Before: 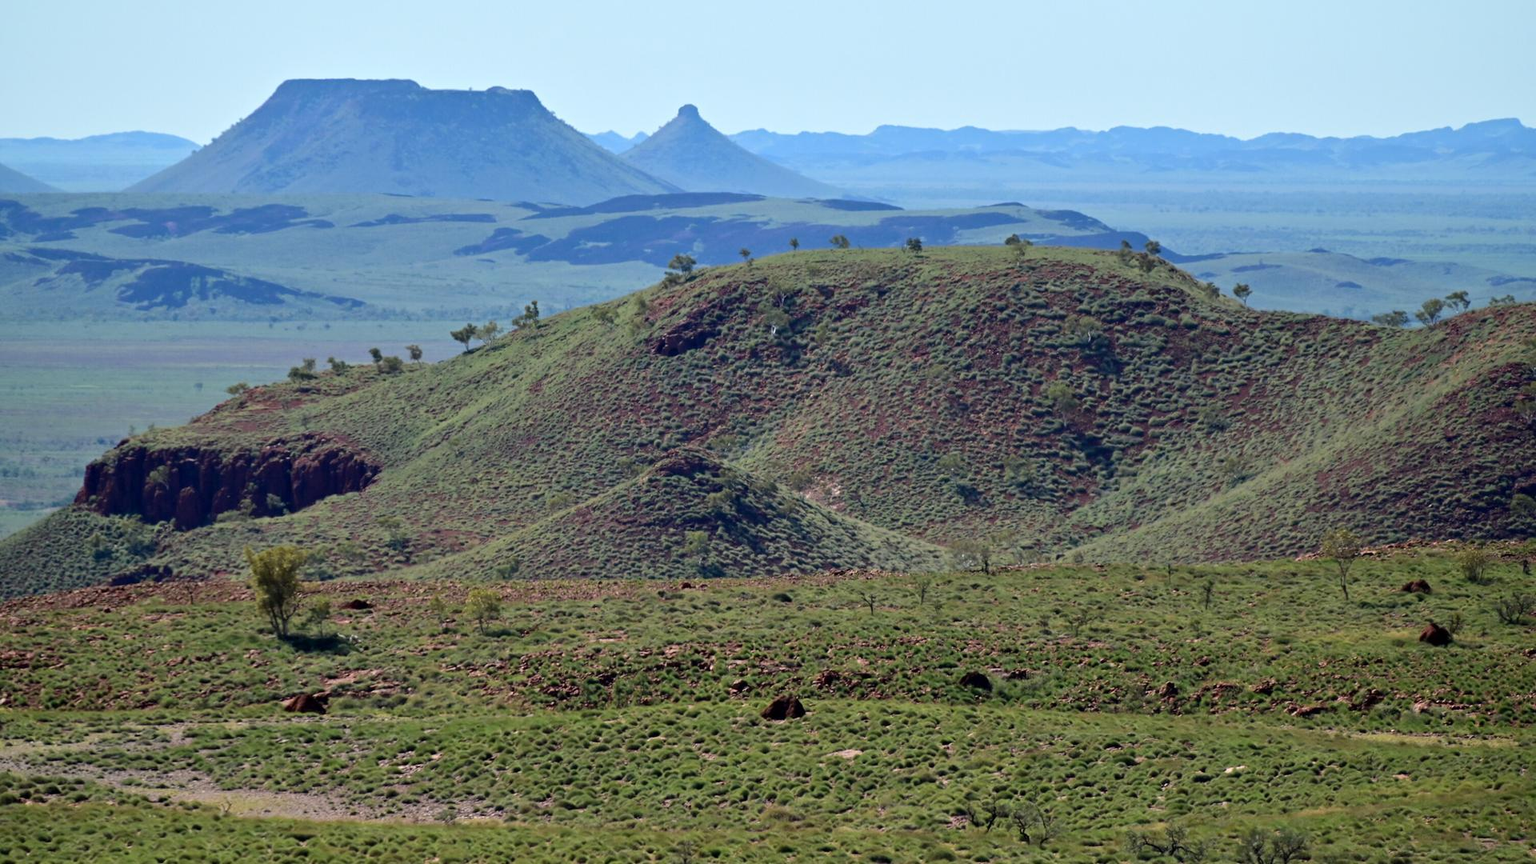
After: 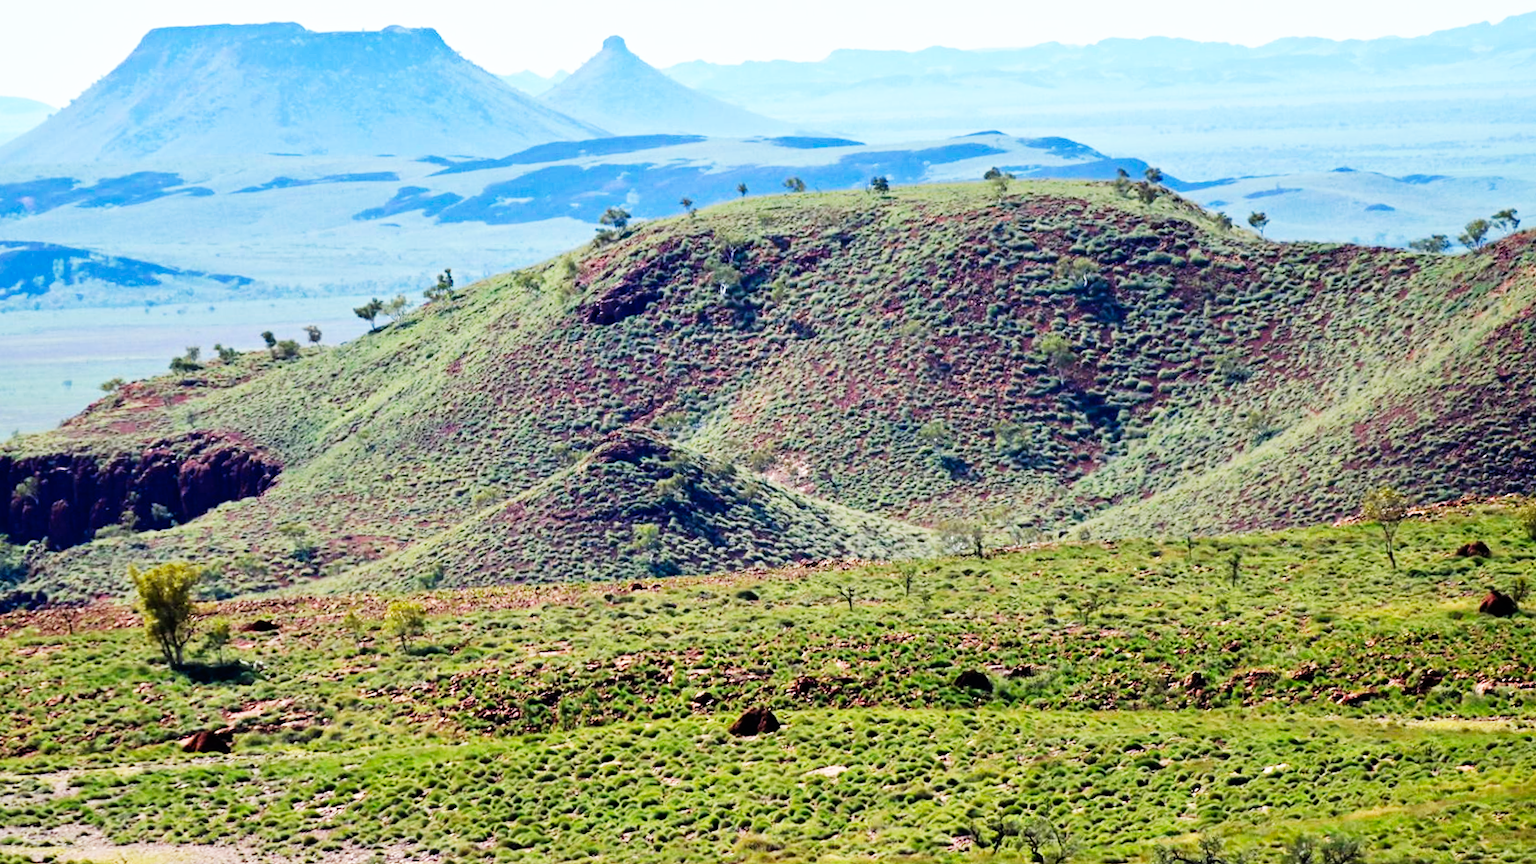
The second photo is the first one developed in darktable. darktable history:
crop and rotate: angle 2.63°, left 5.759%, top 5.707%
base curve: curves: ch0 [(0, 0) (0.007, 0.004) (0.027, 0.03) (0.046, 0.07) (0.207, 0.54) (0.442, 0.872) (0.673, 0.972) (1, 1)], preserve colors none
color balance rgb: perceptual saturation grading › global saturation 15.118%
